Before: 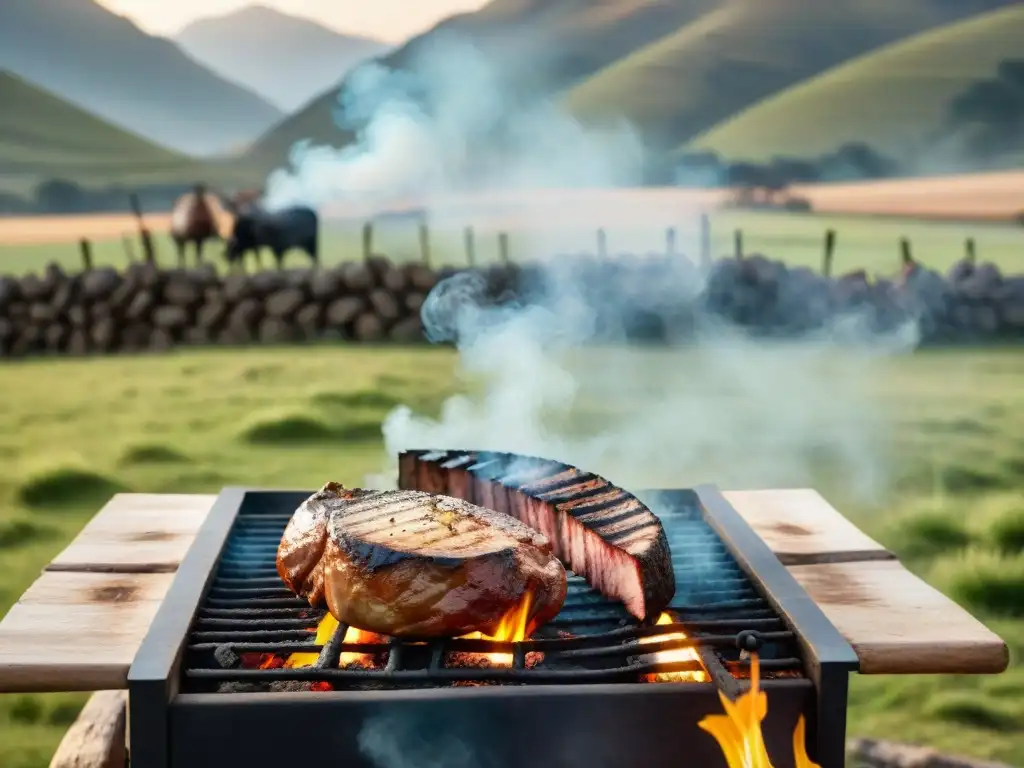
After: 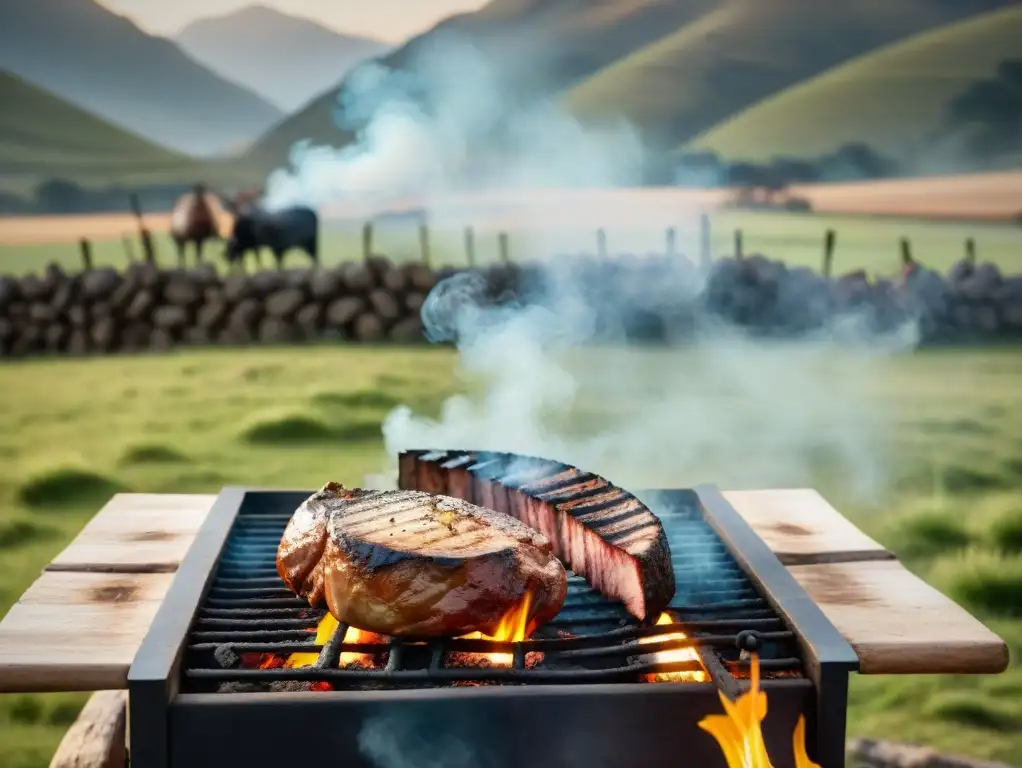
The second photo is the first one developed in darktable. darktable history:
vignetting: fall-off radius 61.05%, saturation -0.001, center (-0.023, 0.398)
